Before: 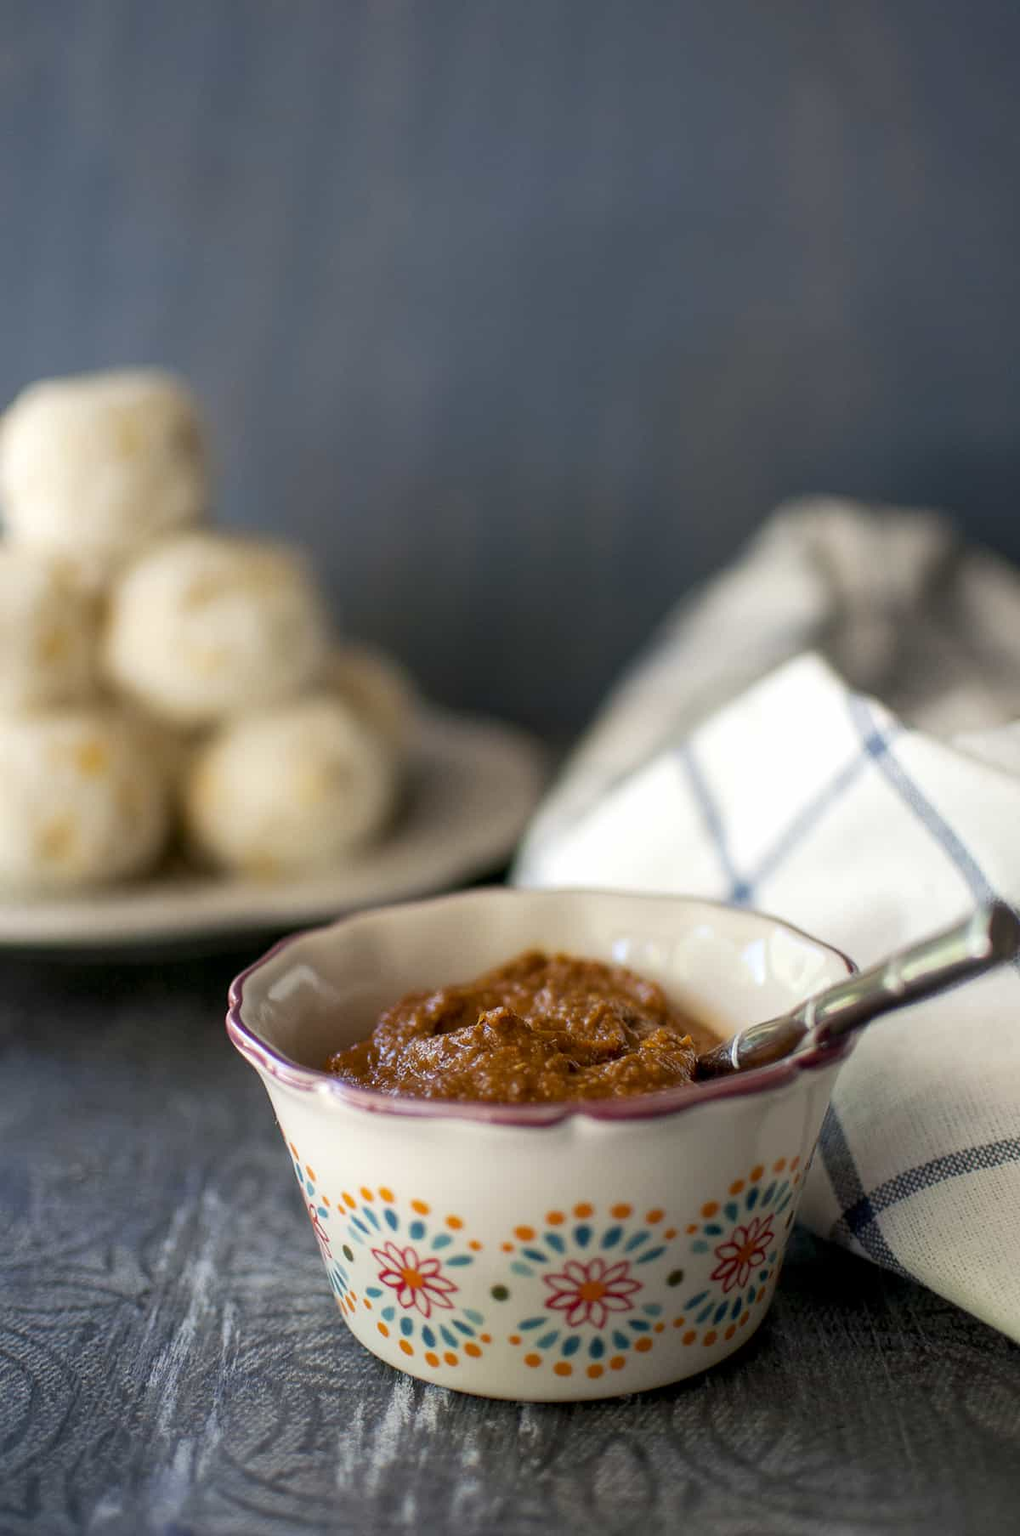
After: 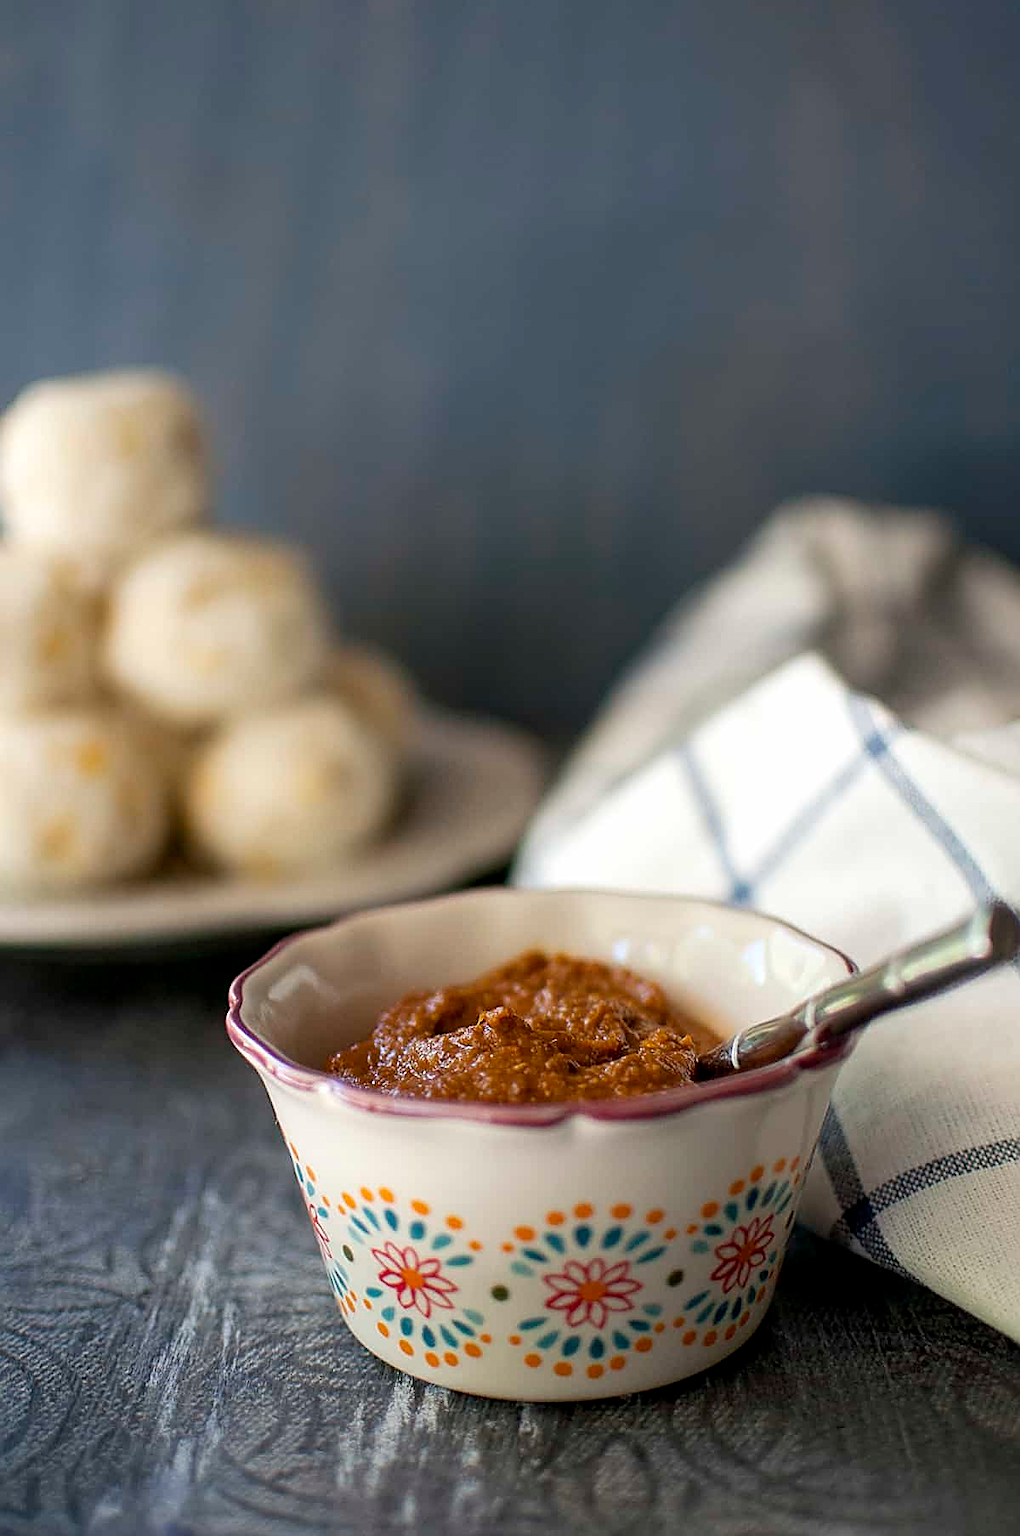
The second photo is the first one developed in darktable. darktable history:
sharpen: amount 0.735
